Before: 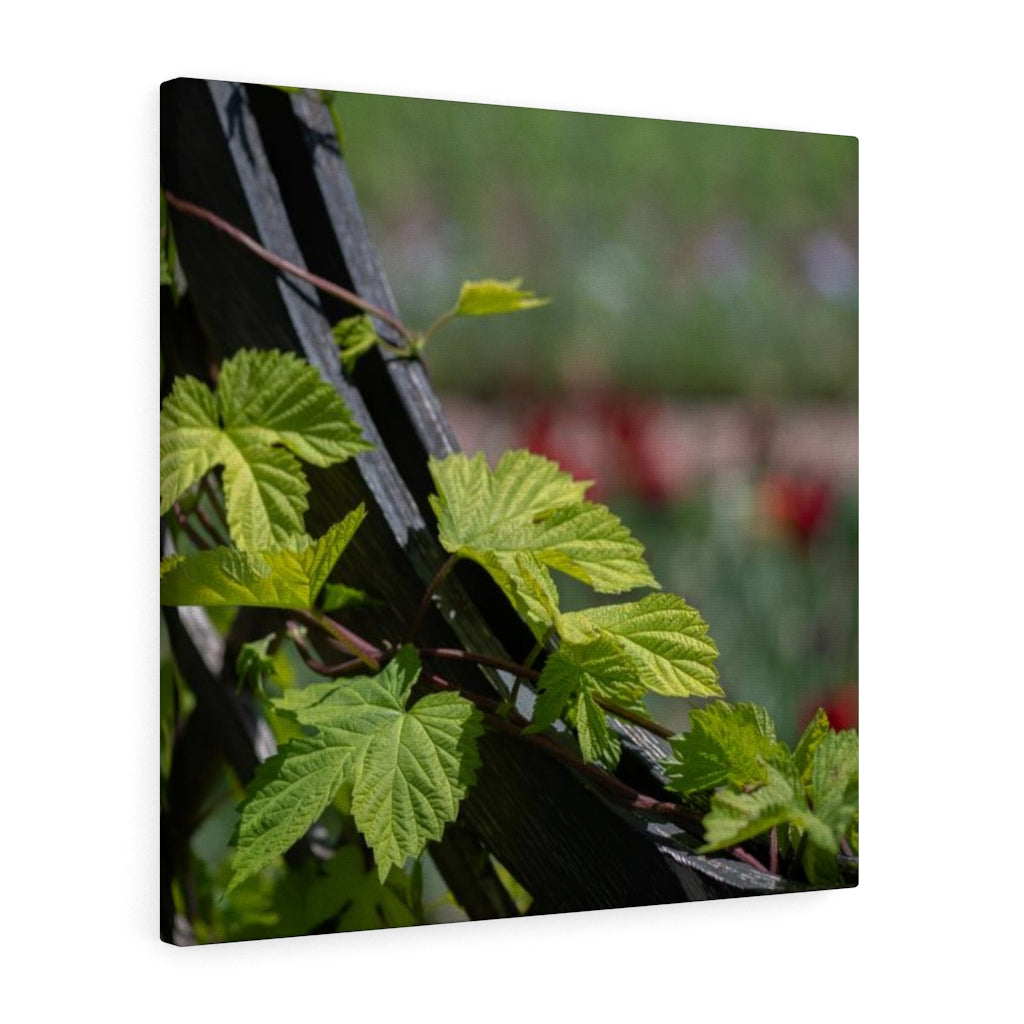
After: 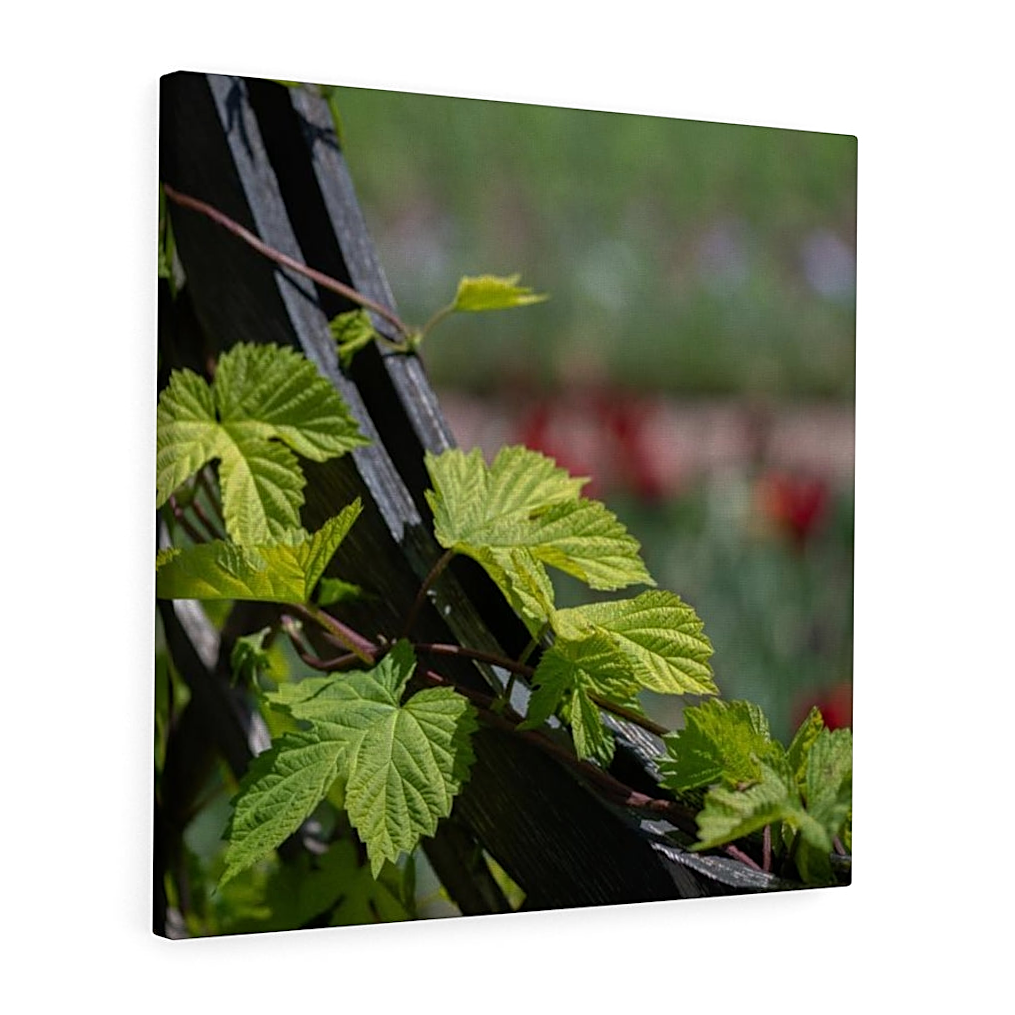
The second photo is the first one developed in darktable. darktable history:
crop and rotate: angle -0.475°
sharpen: on, module defaults
